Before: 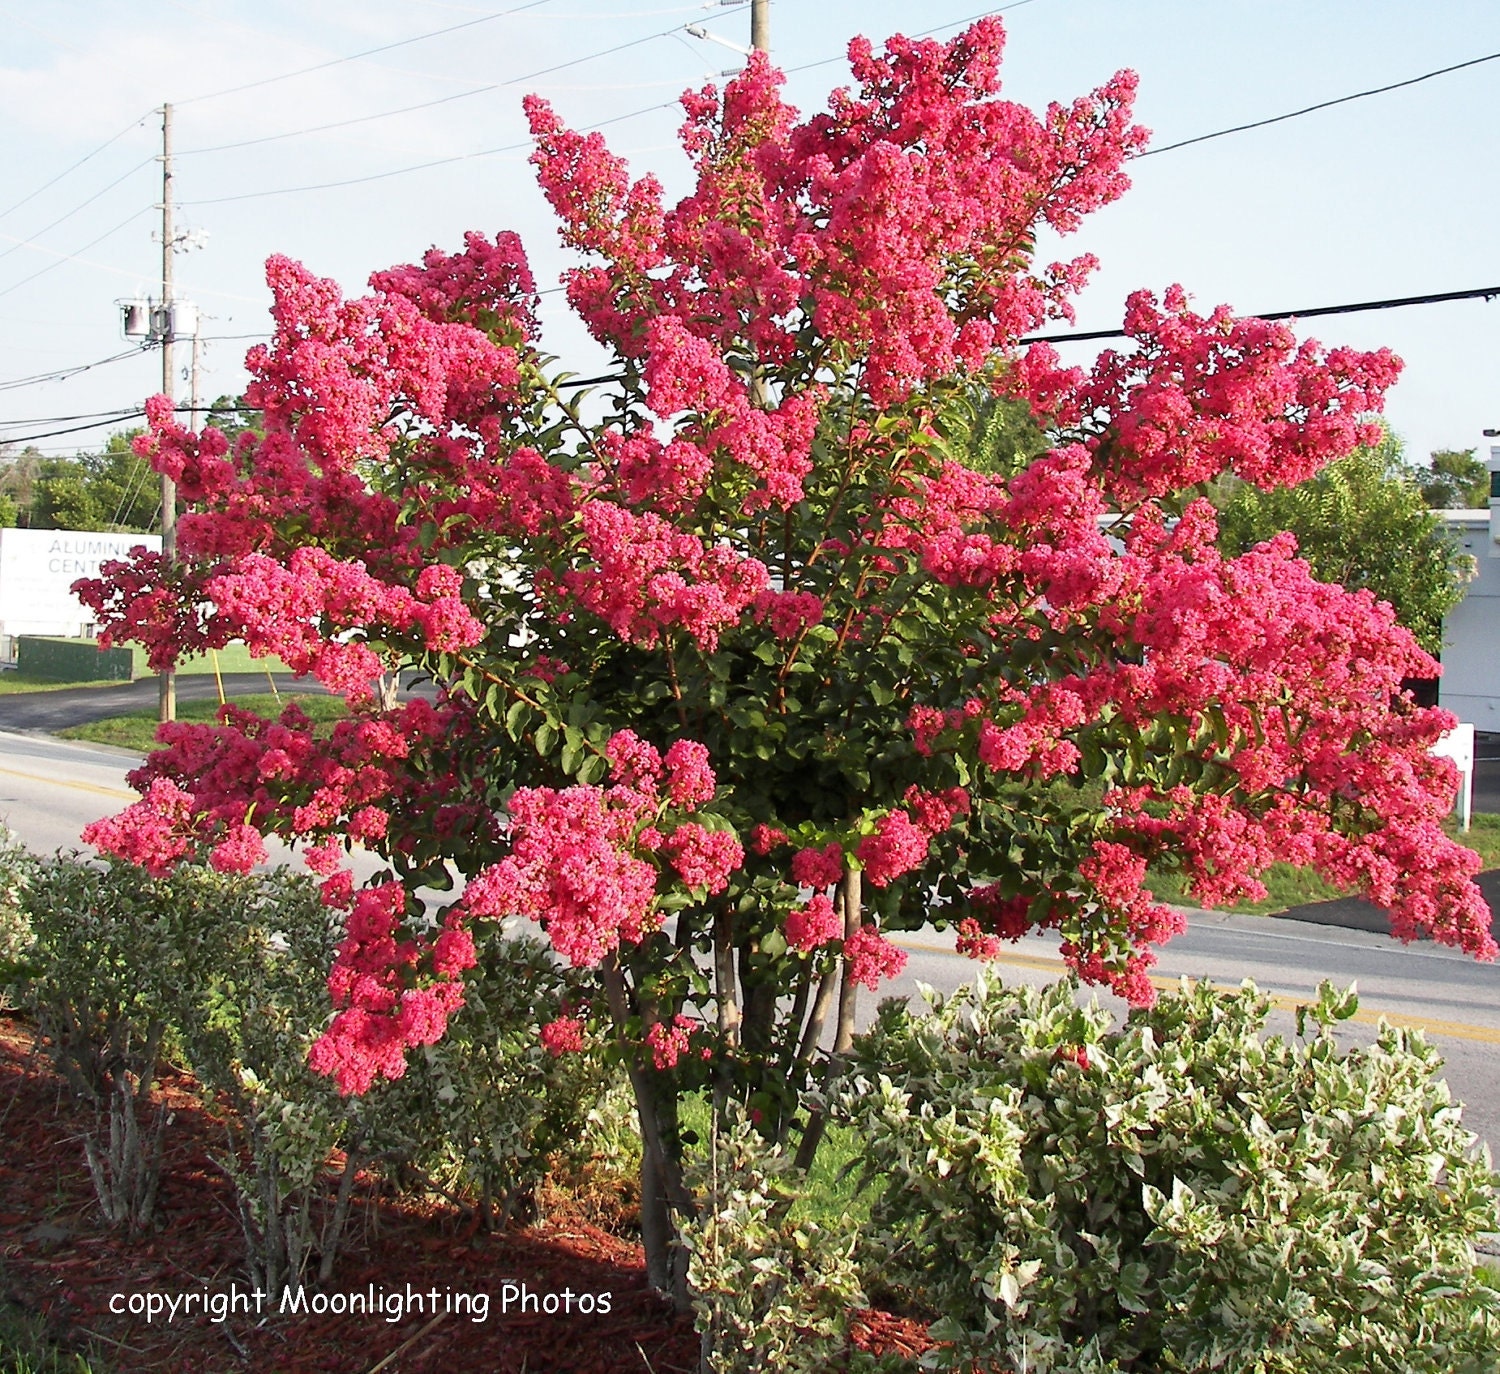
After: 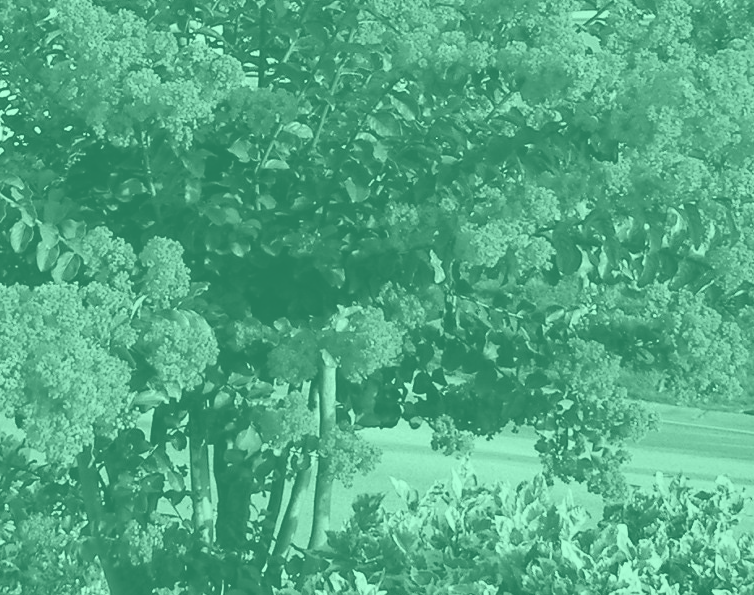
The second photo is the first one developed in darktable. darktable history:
tone curve: curves: ch0 [(0, 0.211) (0.15, 0.25) (1, 0.953)], color space Lab, independent channels, preserve colors none
shadows and highlights: soften with gaussian
crop: left 35.03%, top 36.625%, right 14.663%, bottom 20.057%
colorize: hue 147.6°, saturation 65%, lightness 21.64%
white balance: red 1.004, blue 1.024
exposure: black level correction 0, exposure 0.953 EV, compensate exposure bias true, compensate highlight preservation false
